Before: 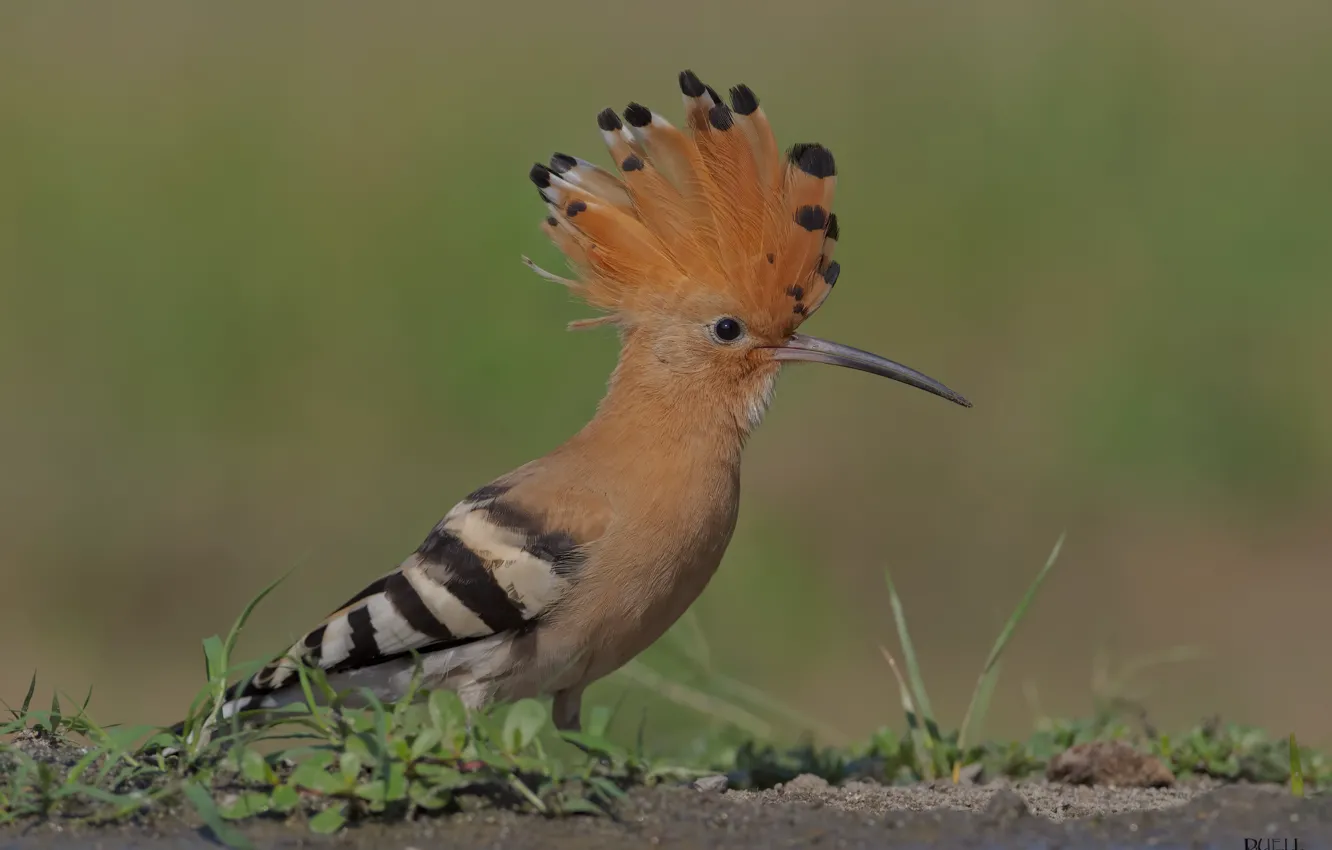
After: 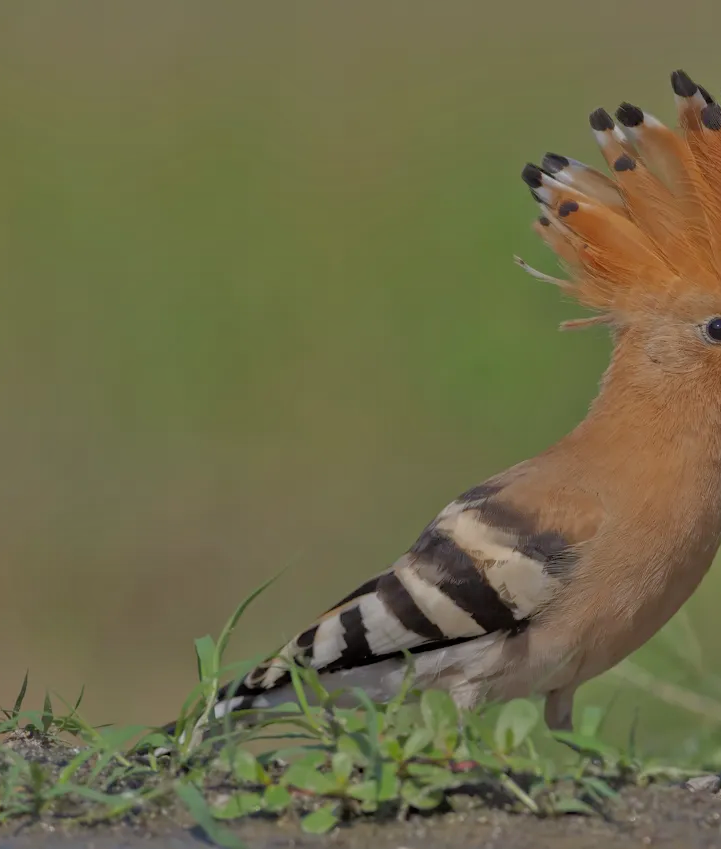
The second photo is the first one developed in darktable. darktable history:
crop: left 0.612%, right 45.236%, bottom 0.082%
tone equalizer: -8 EV -0.536 EV, -7 EV -0.353 EV, -6 EV -0.085 EV, -5 EV 0.423 EV, -4 EV 0.979 EV, -3 EV 0.793 EV, -2 EV -0.009 EV, -1 EV 0.132 EV, +0 EV -0.029 EV
